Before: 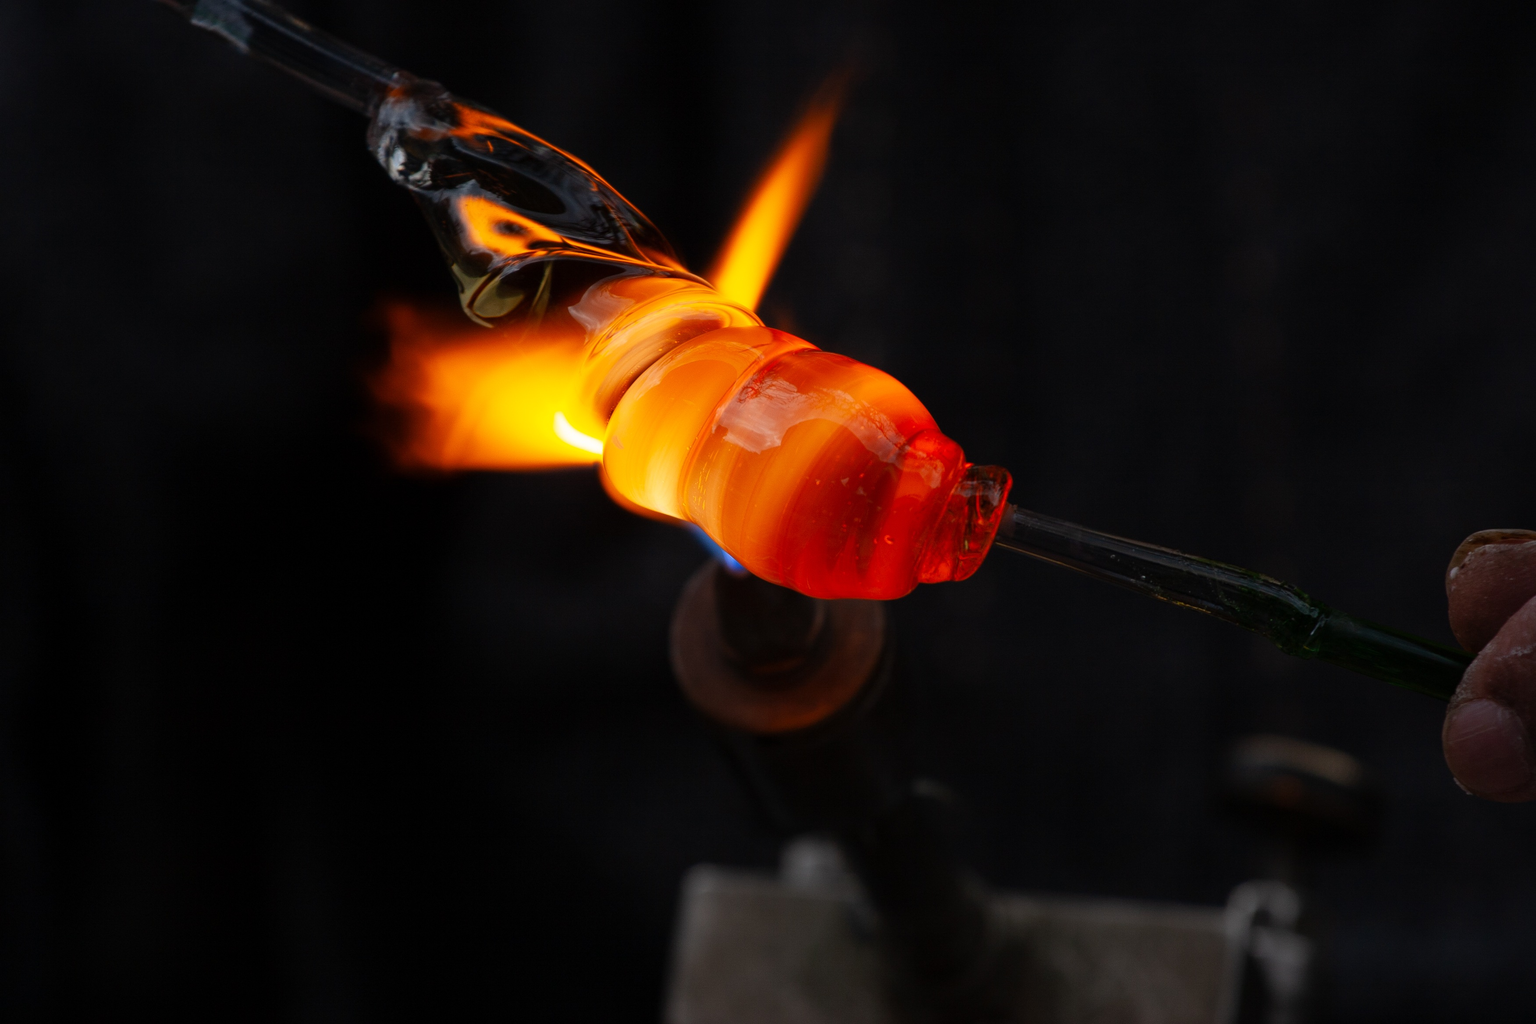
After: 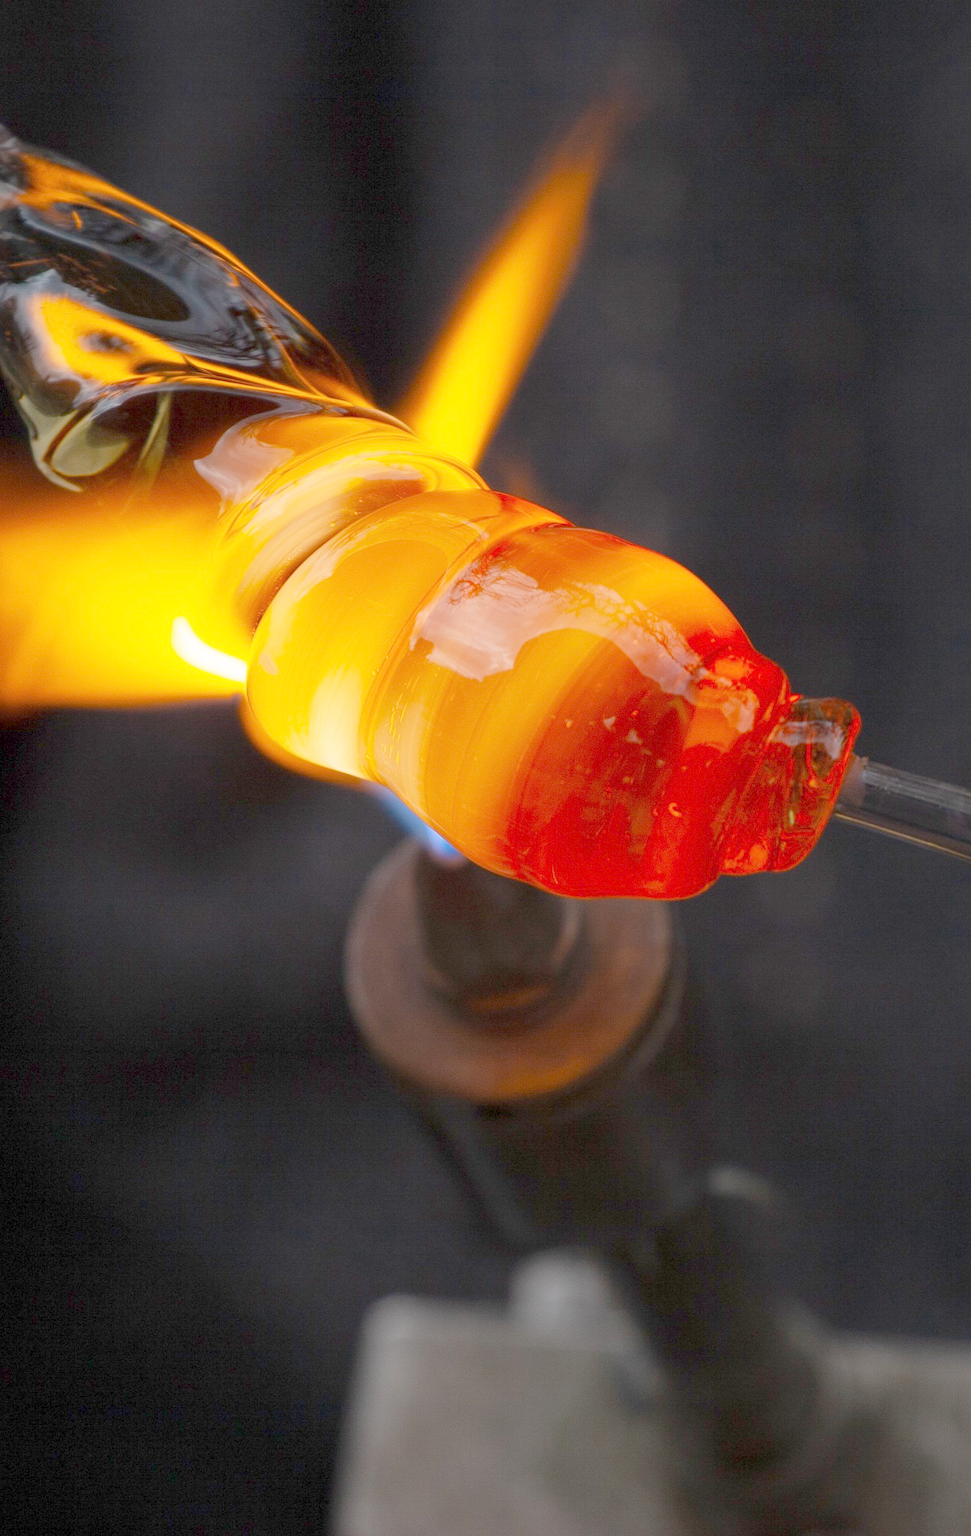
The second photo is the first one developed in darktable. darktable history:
crop: left 28.583%, right 29.231%
